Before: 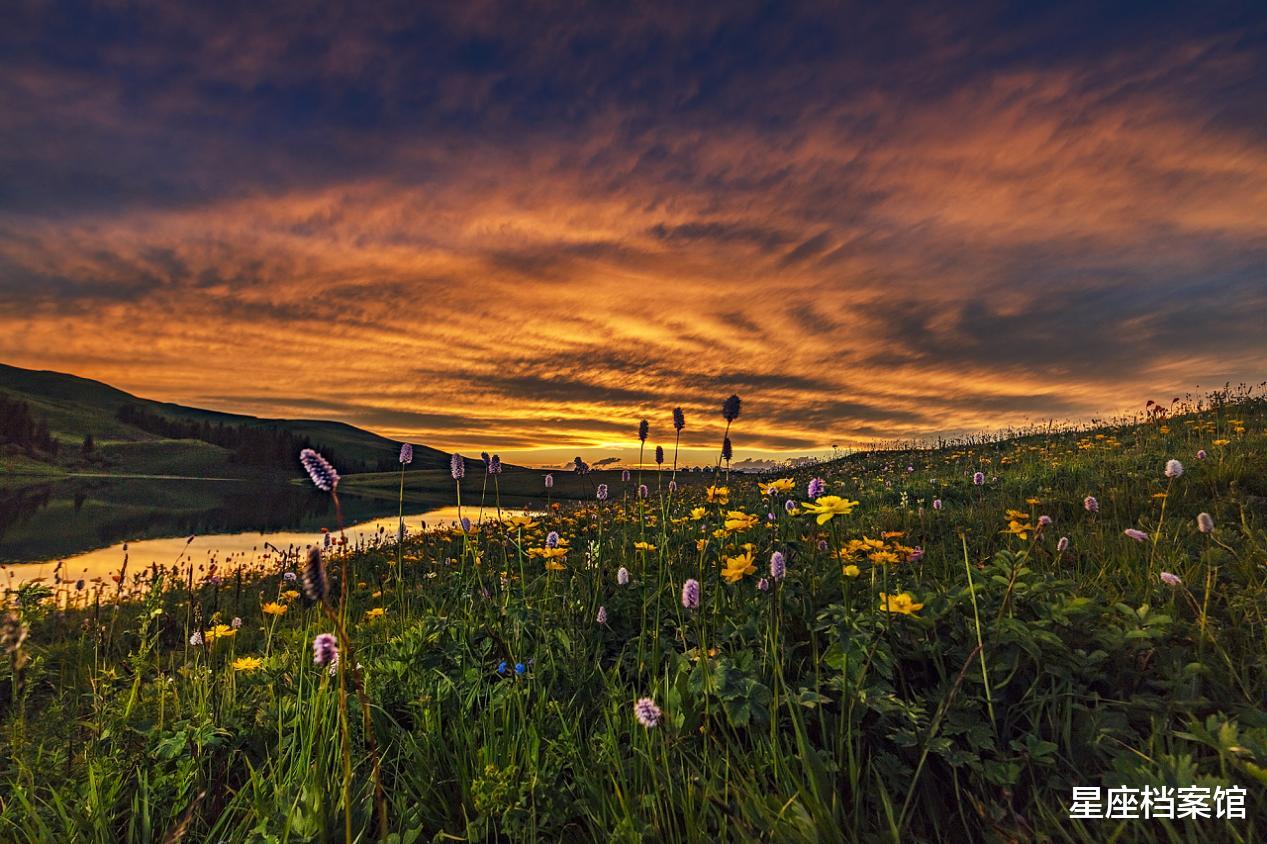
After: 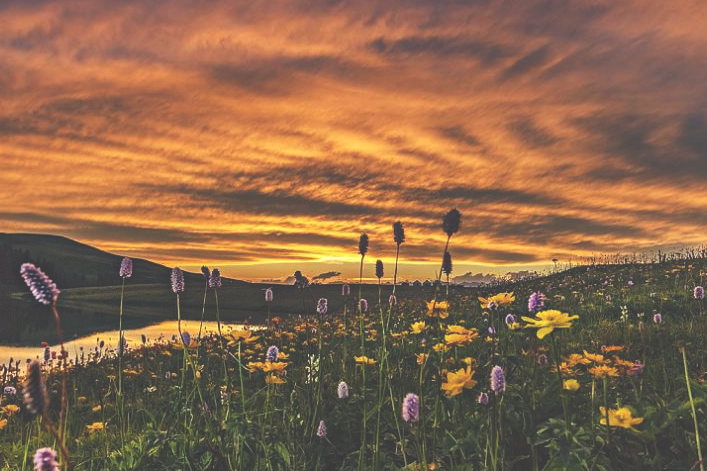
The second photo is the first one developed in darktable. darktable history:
exposure: black level correction -0.041, exposure 0.064 EV, compensate highlight preservation false
crop and rotate: left 22.13%, top 22.054%, right 22.026%, bottom 22.102%
